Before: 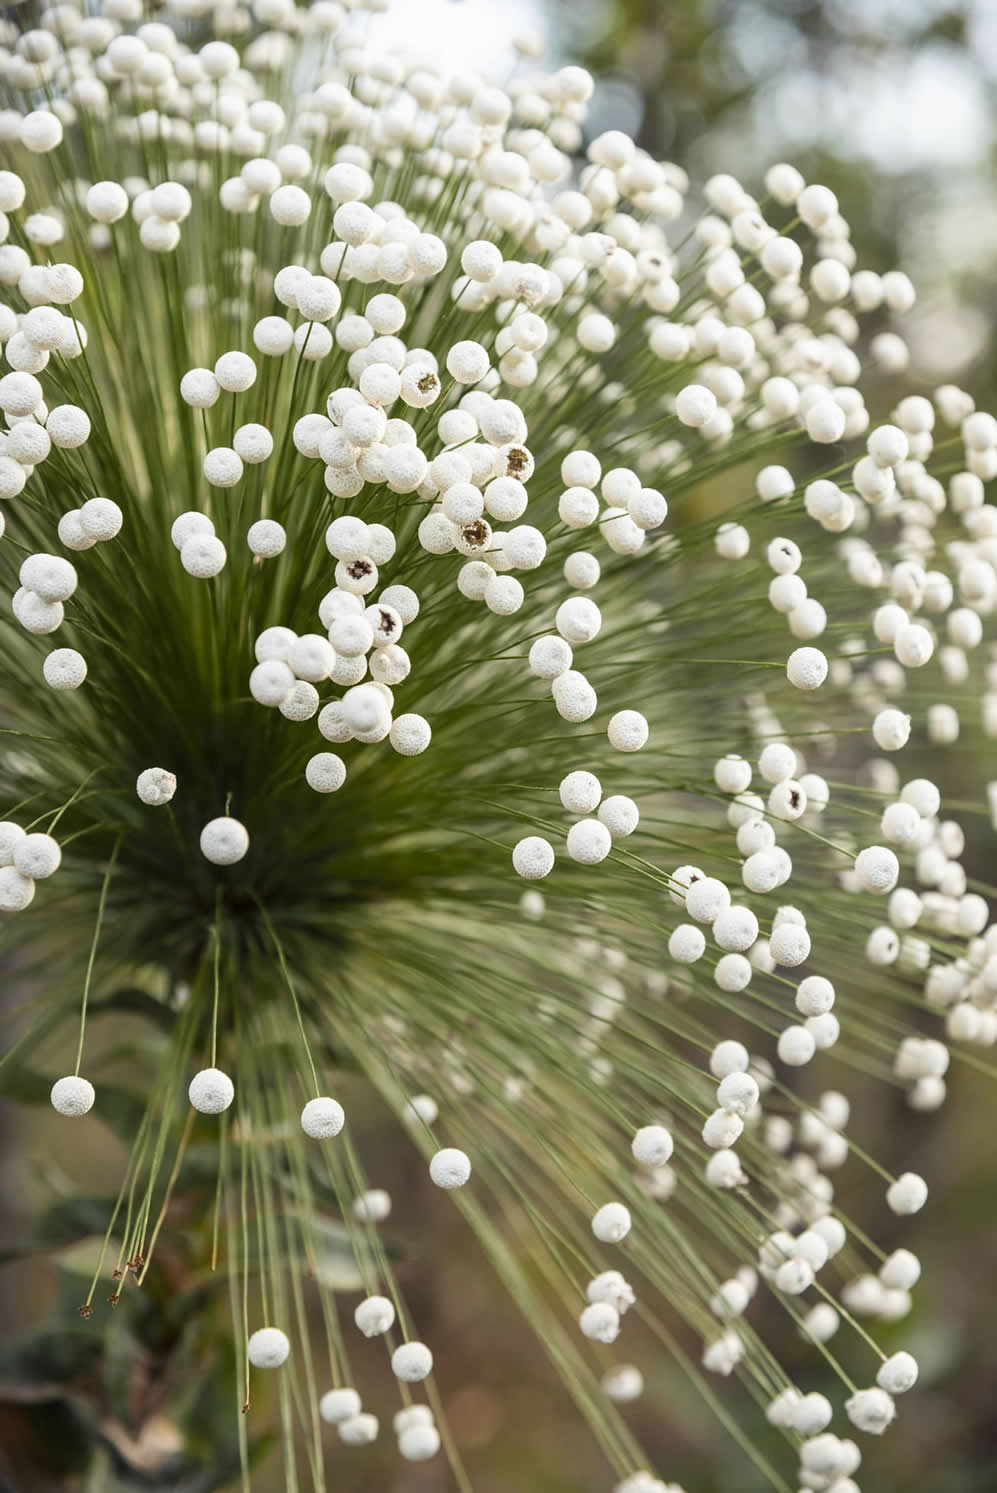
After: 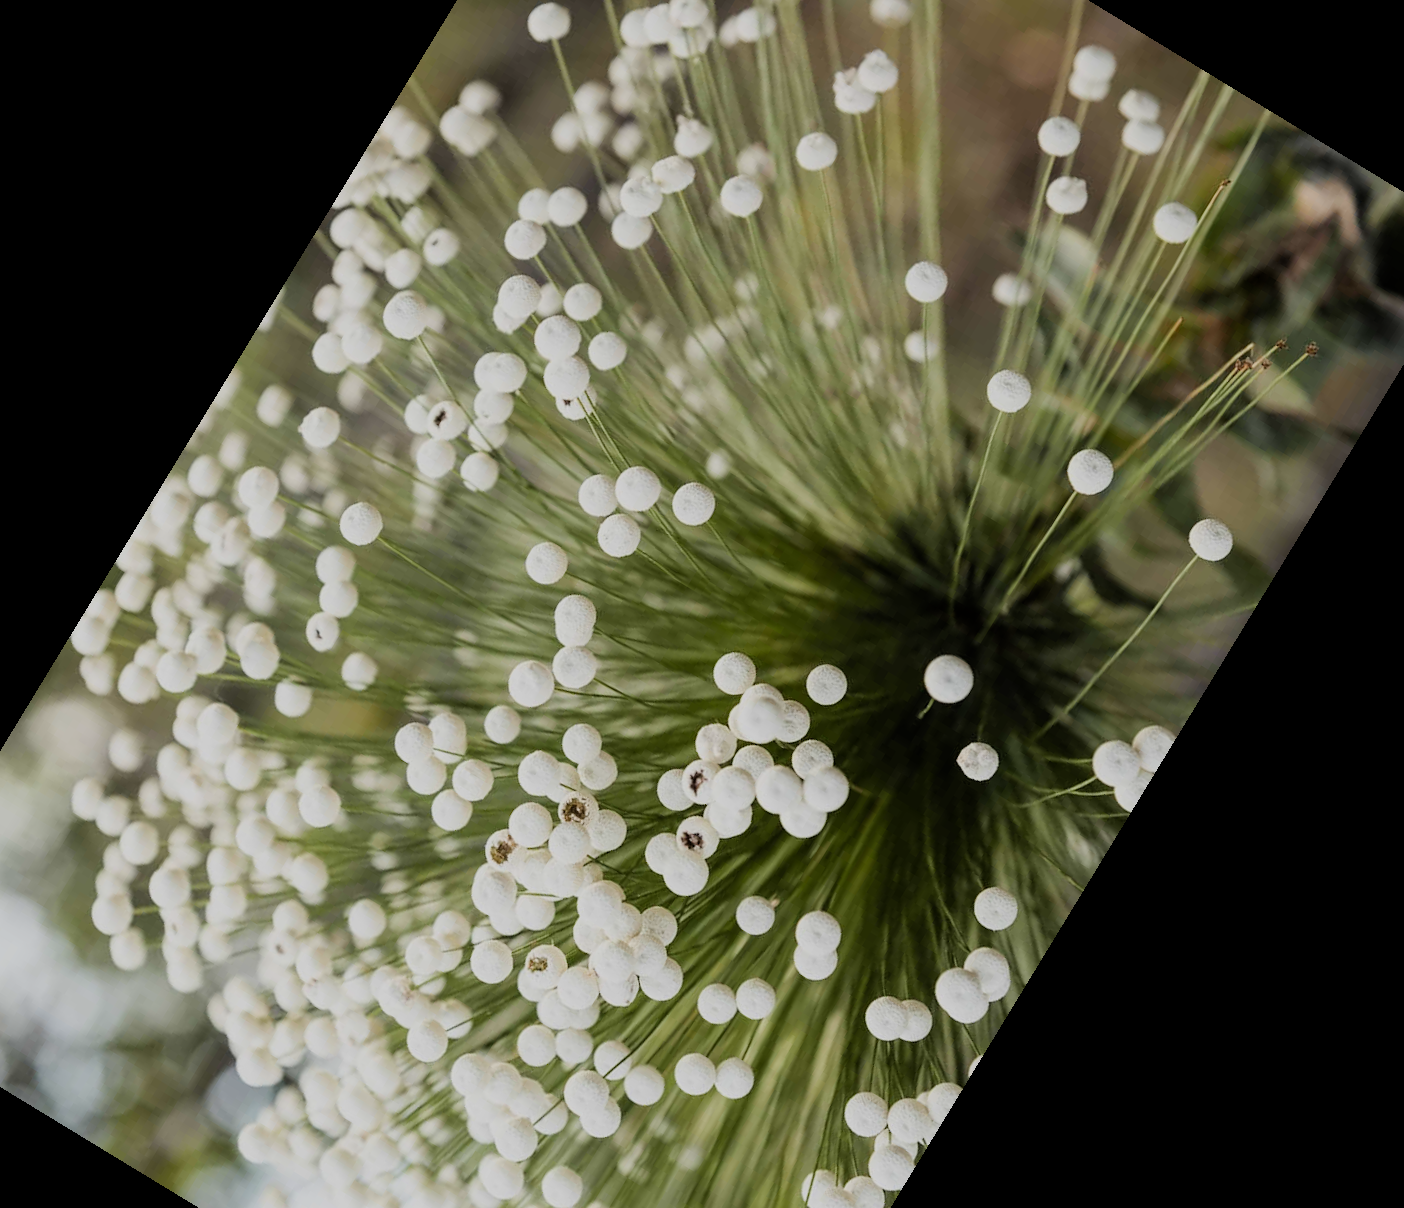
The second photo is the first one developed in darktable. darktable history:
crop and rotate: angle 148.68°, left 9.111%, top 15.603%, right 4.588%, bottom 17.041%
filmic rgb: black relative exposure -7.32 EV, white relative exposure 5.09 EV, hardness 3.2
